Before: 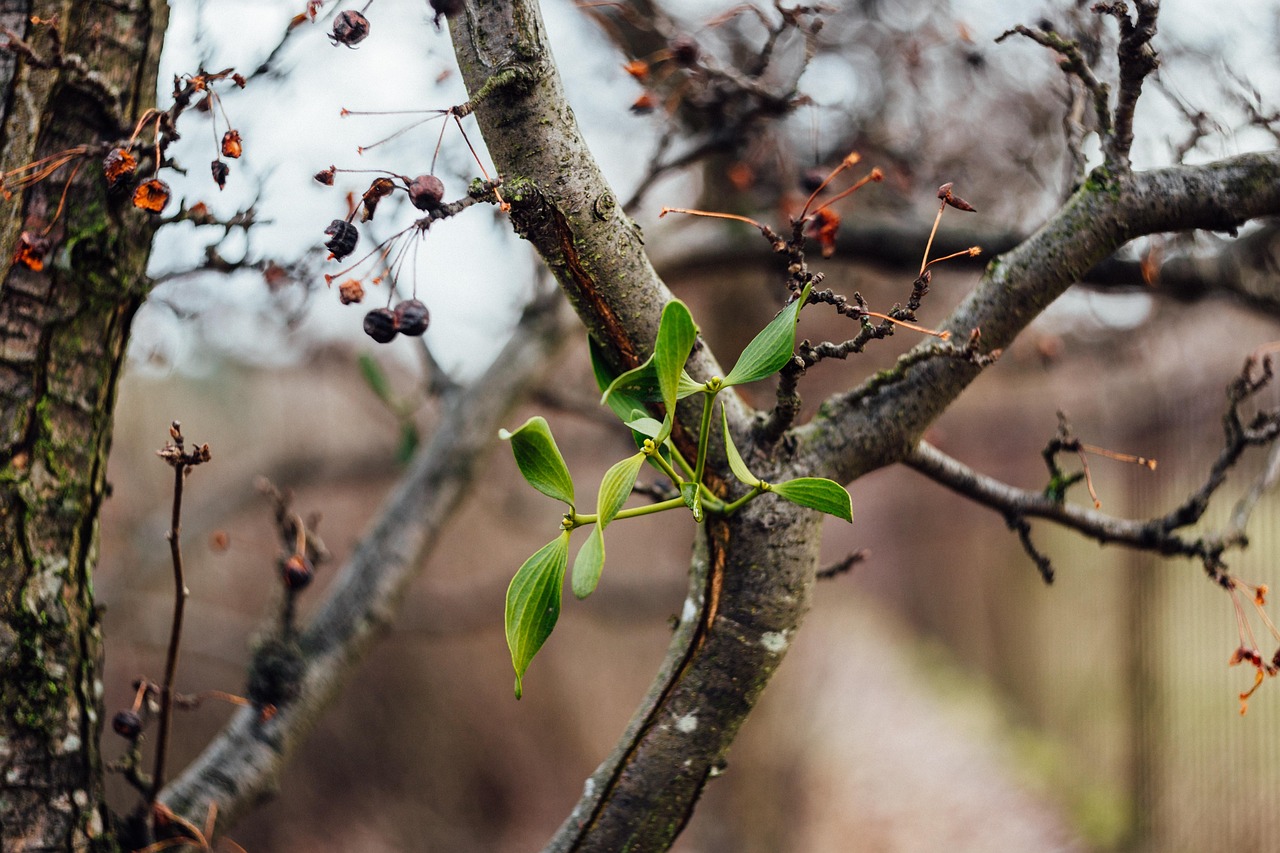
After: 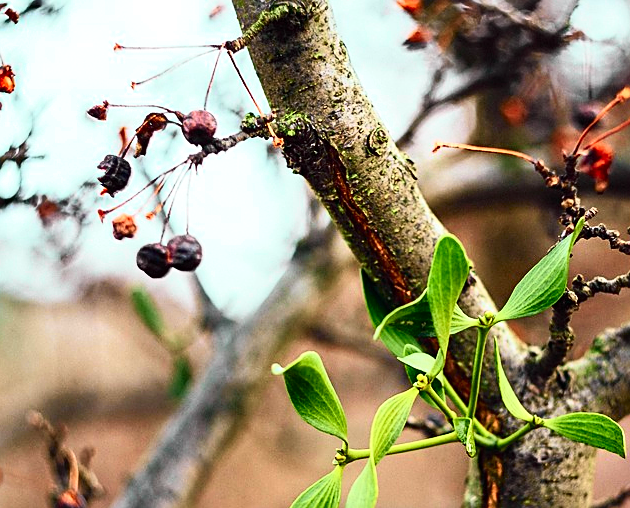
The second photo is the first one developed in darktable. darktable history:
tone curve: curves: ch0 [(0, 0.003) (0.044, 0.032) (0.12, 0.089) (0.19, 0.164) (0.269, 0.269) (0.473, 0.533) (0.595, 0.695) (0.718, 0.823) (0.855, 0.931) (1, 0.982)]; ch1 [(0, 0) (0.243, 0.245) (0.427, 0.387) (0.493, 0.481) (0.501, 0.5) (0.521, 0.528) (0.554, 0.586) (0.607, 0.655) (0.671, 0.735) (0.796, 0.85) (1, 1)]; ch2 [(0, 0) (0.249, 0.216) (0.357, 0.317) (0.448, 0.432) (0.478, 0.492) (0.498, 0.499) (0.517, 0.519) (0.537, 0.57) (0.569, 0.623) (0.61, 0.663) (0.706, 0.75) (0.808, 0.809) (0.991, 0.968)], color space Lab, independent channels, preserve colors none
crop: left 17.795%, top 7.688%, right 32.914%, bottom 32.685%
sharpen: on, module defaults
shadows and highlights: radius 336.39, shadows 28.01, soften with gaussian
exposure: black level correction 0, exposure 0.5 EV, compensate highlight preservation false
